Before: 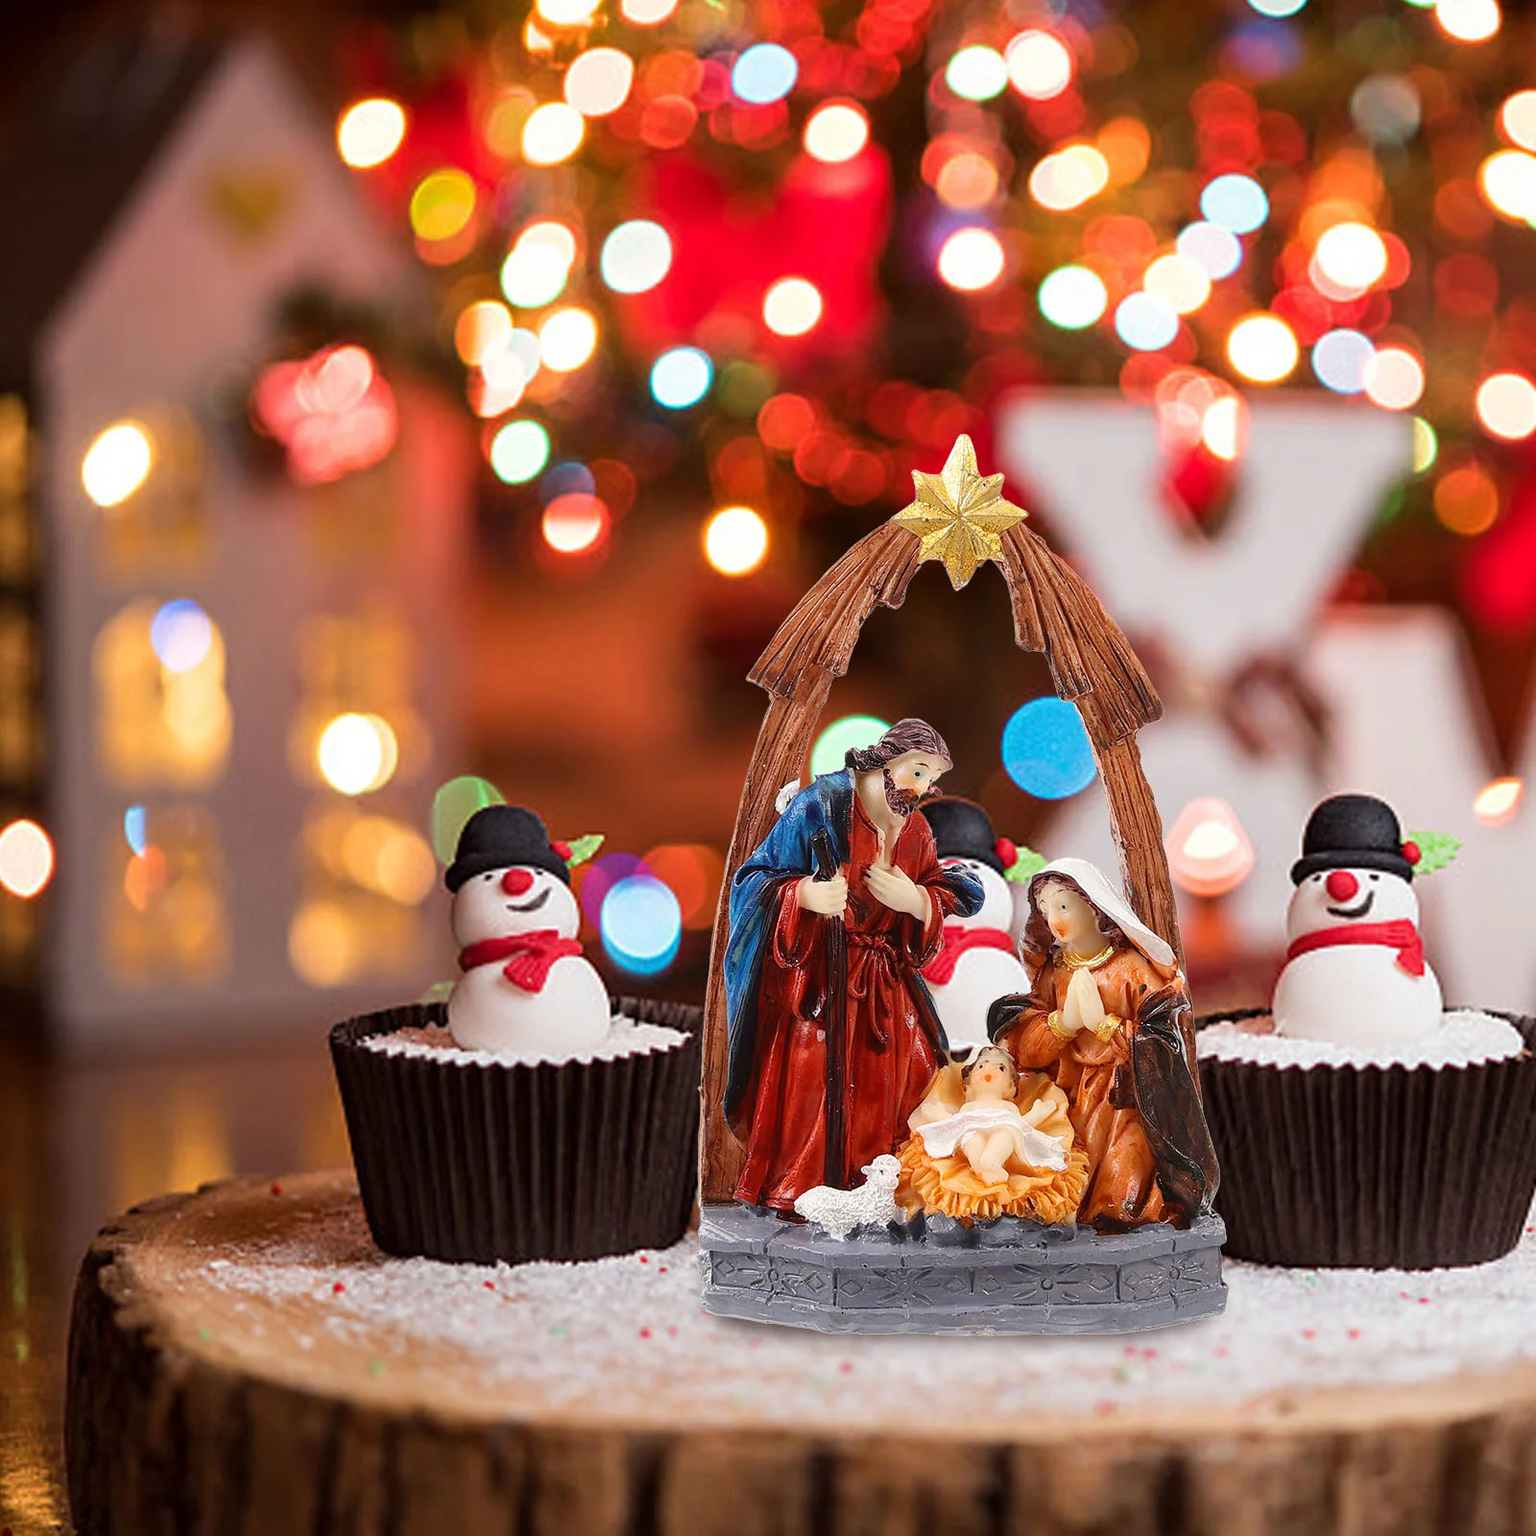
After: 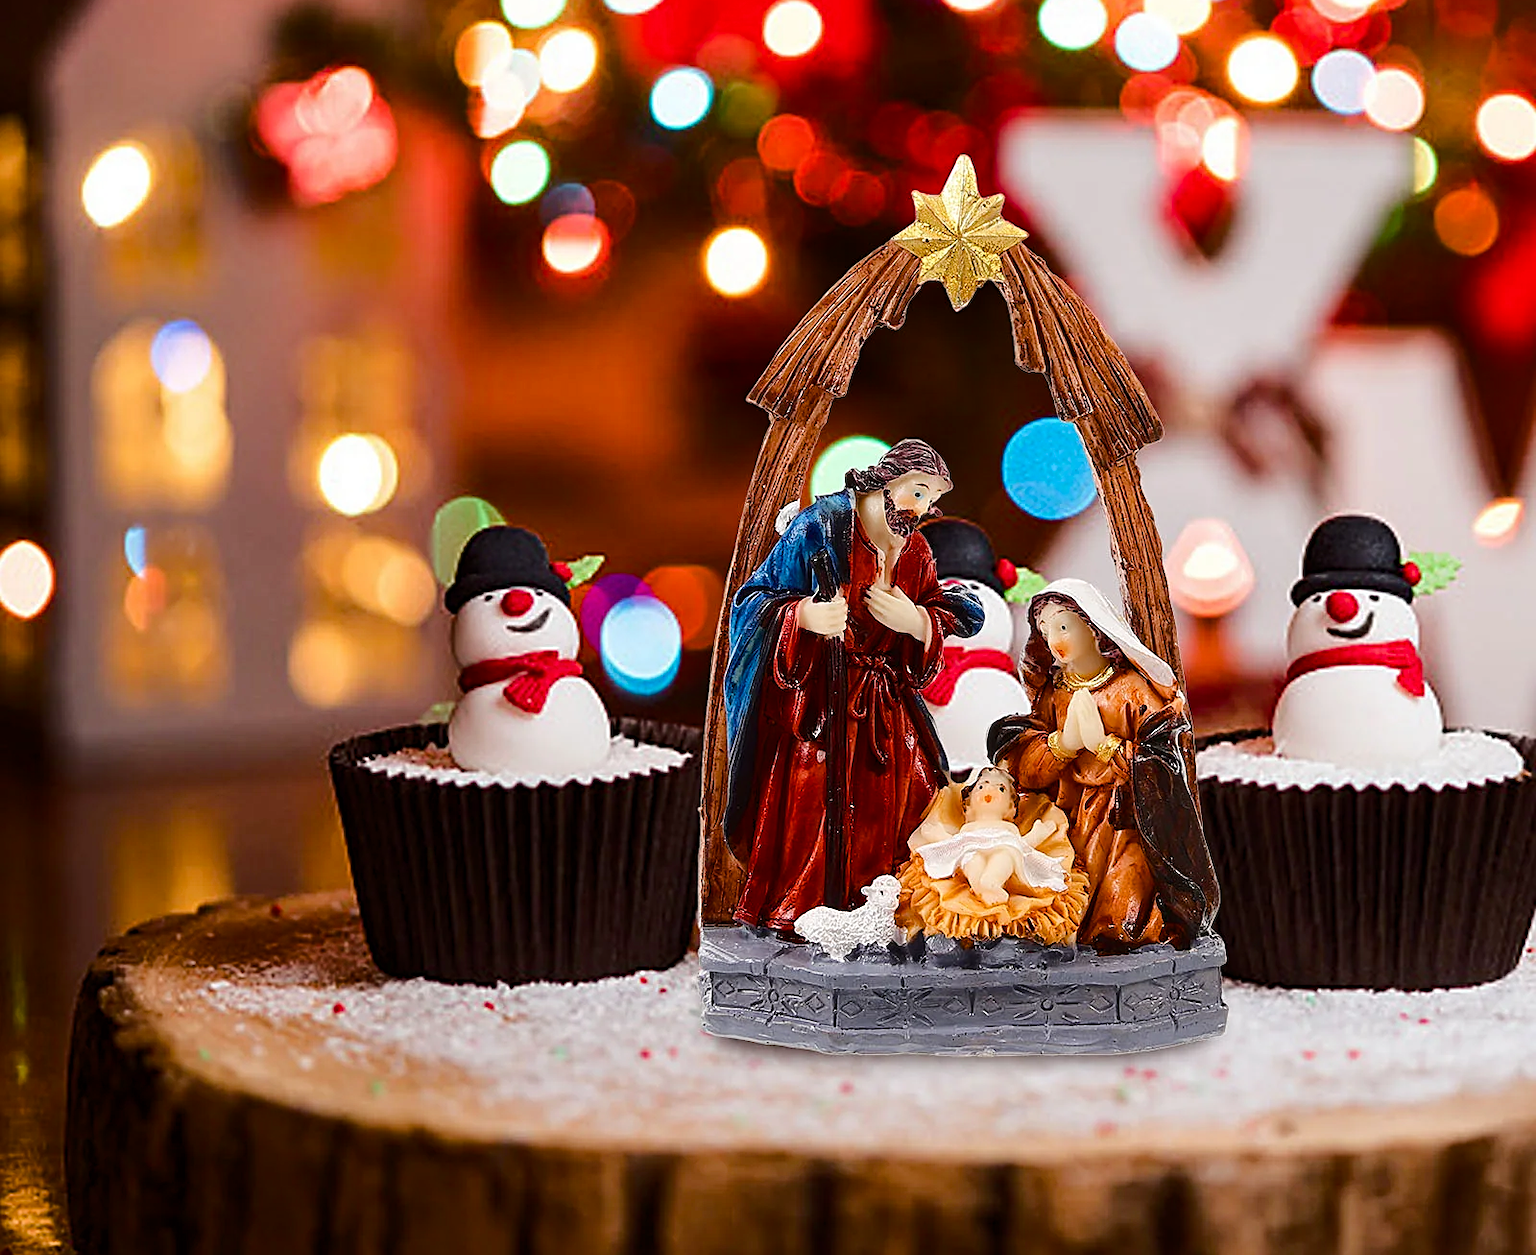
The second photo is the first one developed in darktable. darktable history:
base curve: curves: ch0 [(0, 0) (0.073, 0.04) (0.157, 0.139) (0.492, 0.492) (0.758, 0.758) (1, 1)]
crop and rotate: top 18.206%
color balance rgb: perceptual saturation grading › global saturation 20%, perceptual saturation grading › highlights -25.243%, perceptual saturation grading › shadows 49.743%
sharpen: on, module defaults
